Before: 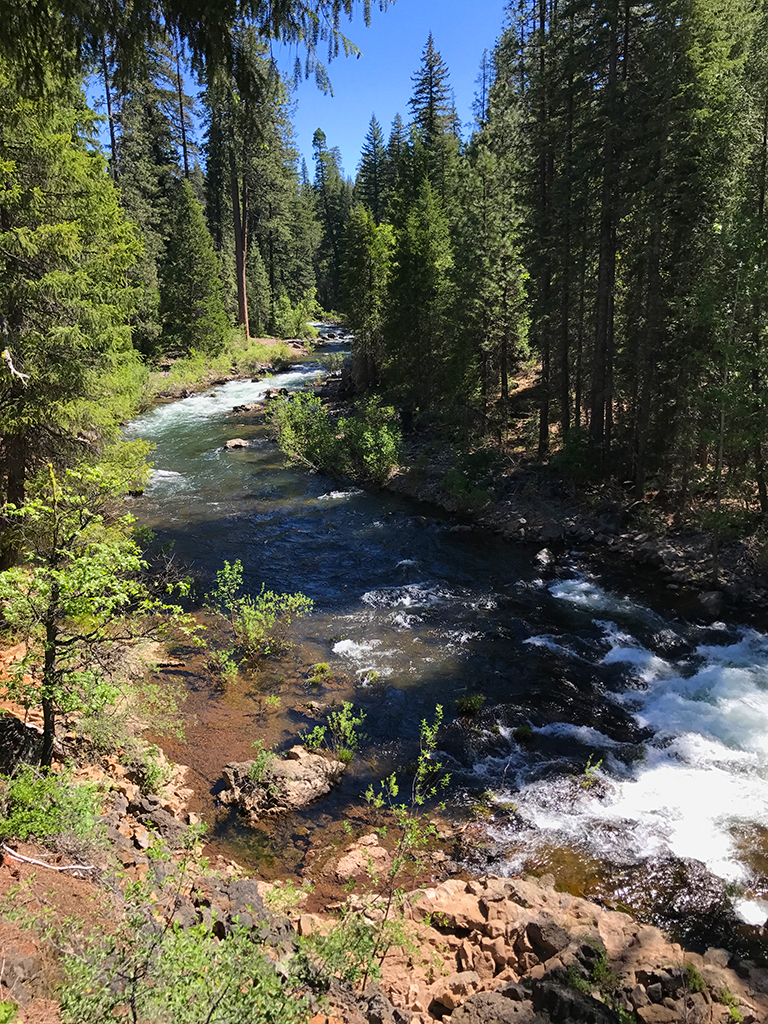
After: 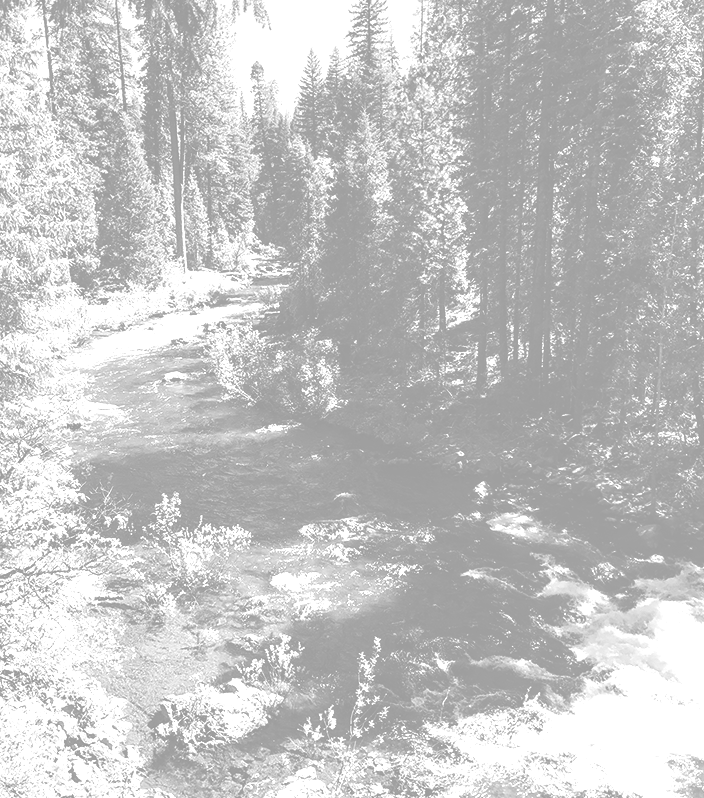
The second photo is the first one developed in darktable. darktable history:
crop: left 8.155%, top 6.611%, bottom 15.385%
local contrast: on, module defaults
colorize: hue 34.49°, saturation 35.33%, source mix 100%, lightness 55%, version 1
monochrome: on, module defaults
exposure: black level correction -0.087, compensate highlight preservation false
